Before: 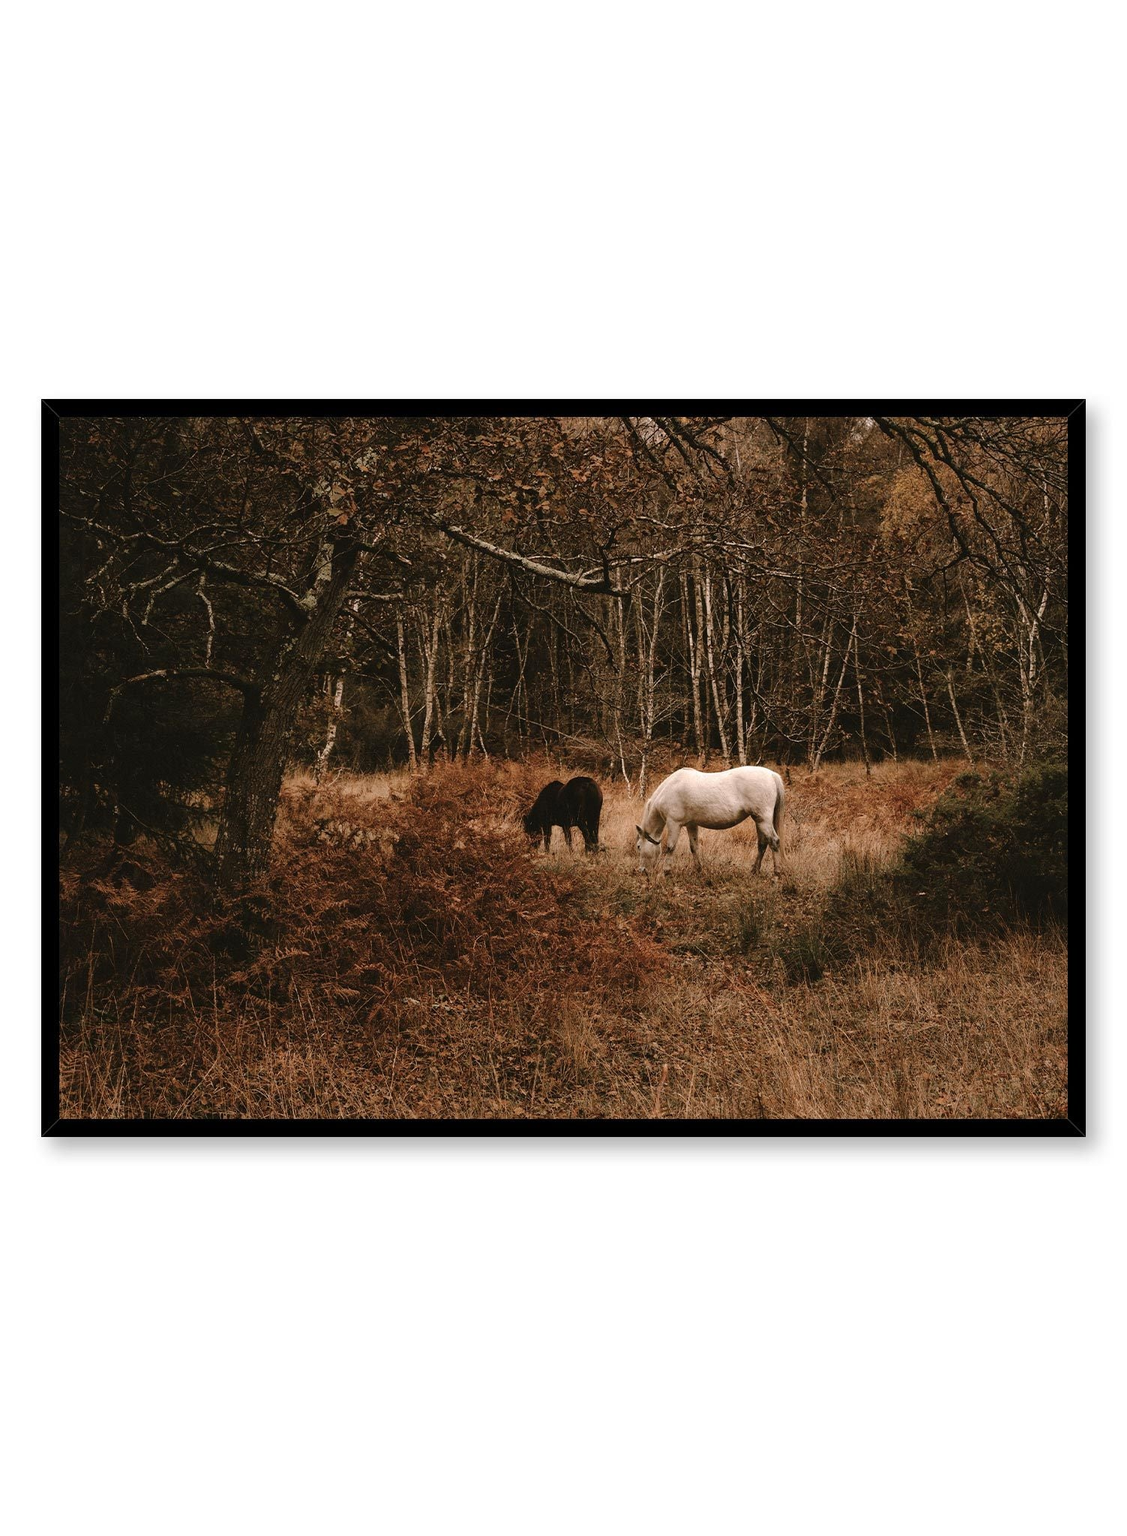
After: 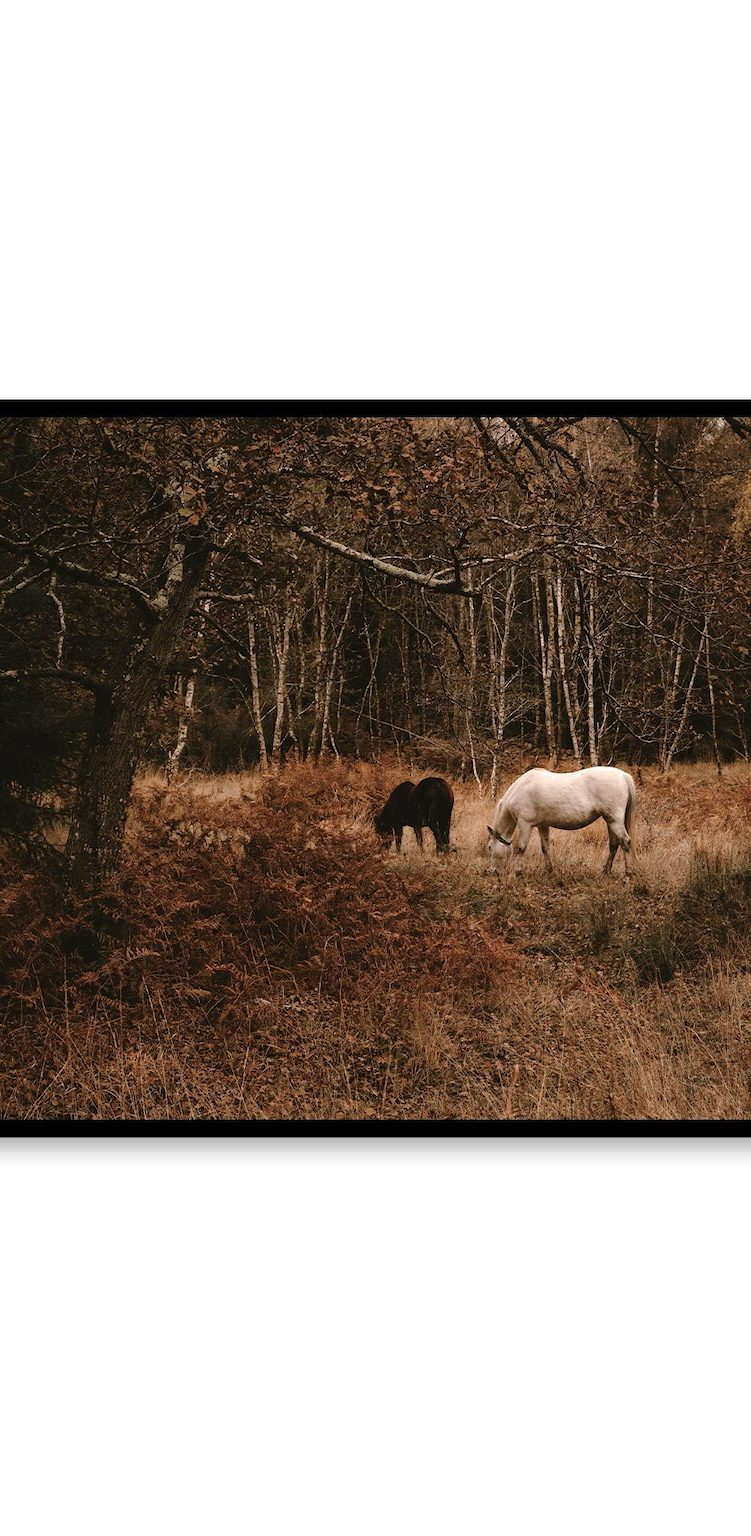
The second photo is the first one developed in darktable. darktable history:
crop and rotate: left 13.339%, right 20.043%
